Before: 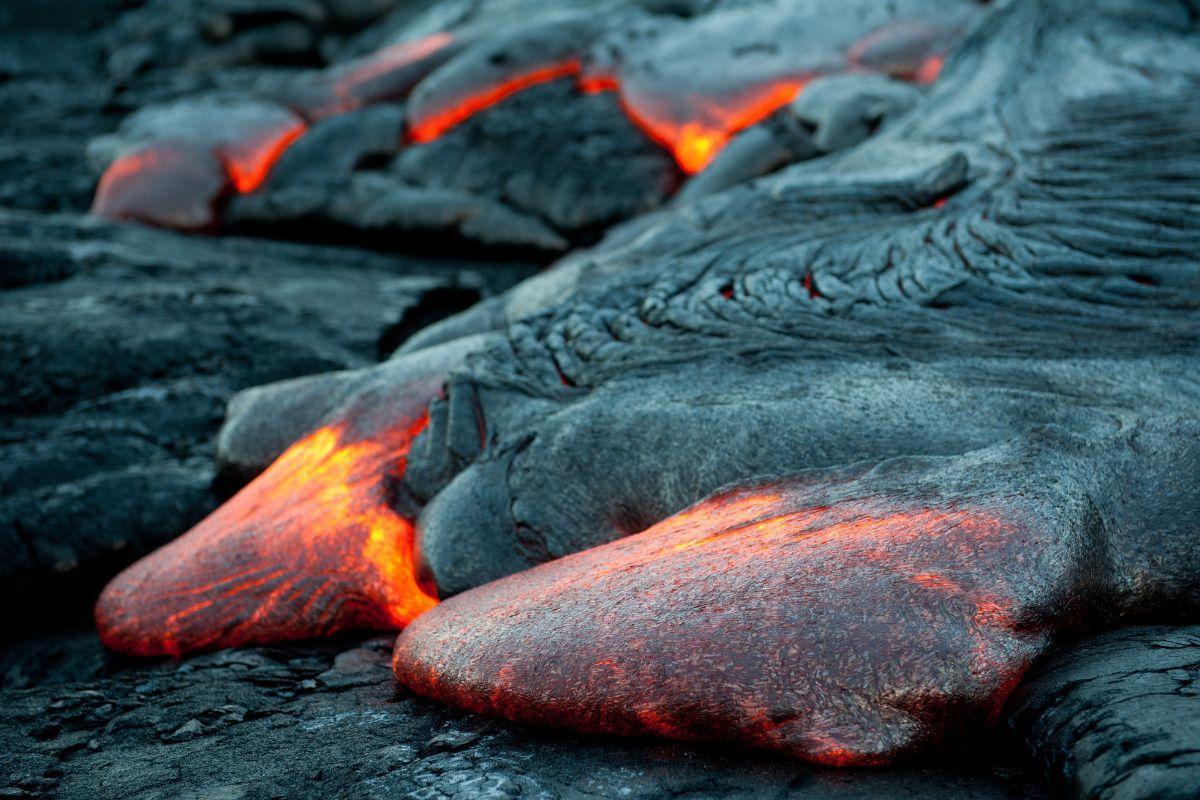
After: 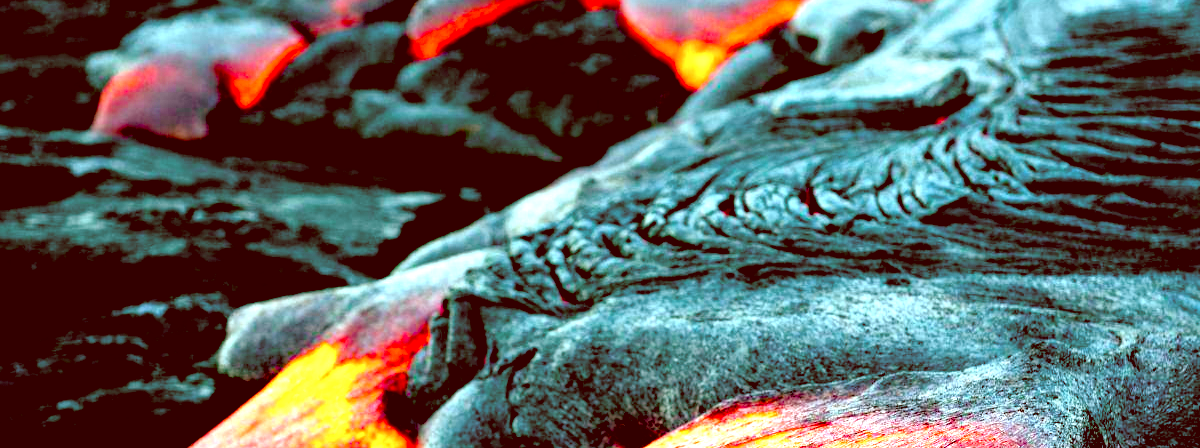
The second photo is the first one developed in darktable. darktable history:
crop and rotate: top 10.605%, bottom 33.274%
color balance rgb: linear chroma grading › global chroma 25%, perceptual saturation grading › global saturation 45%, perceptual saturation grading › highlights -50%, perceptual saturation grading › shadows 30%, perceptual brilliance grading › global brilliance 18%, global vibrance 40%
exposure: black level correction 0.035, exposure 0.9 EV, compensate highlight preservation false
color correction: highlights a* 9.03, highlights b* 8.71, shadows a* 40, shadows b* 40, saturation 0.8
